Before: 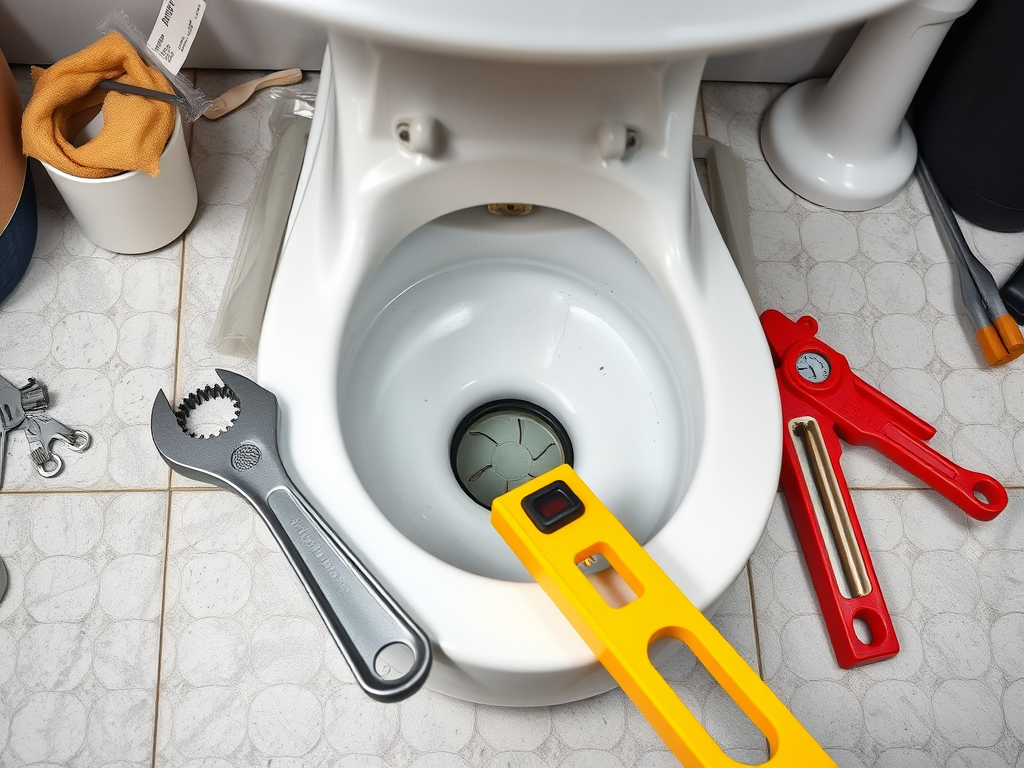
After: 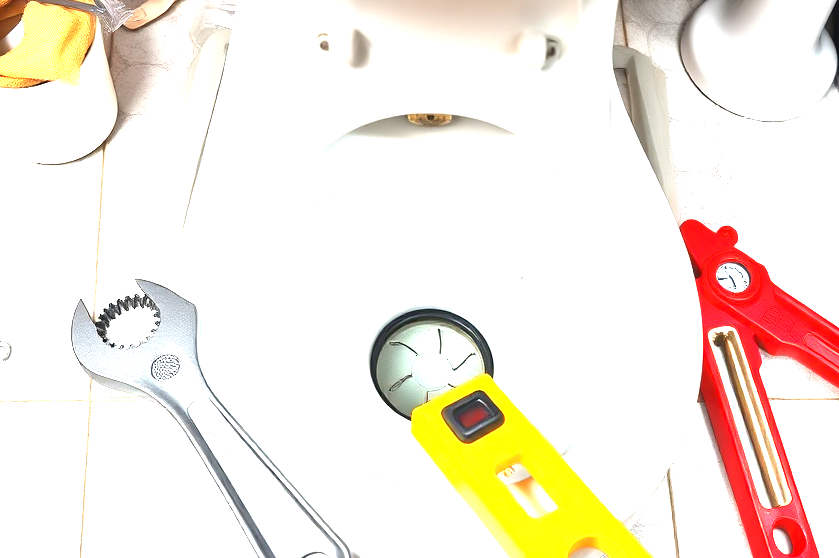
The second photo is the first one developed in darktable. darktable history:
exposure: black level correction 0, exposure 2.327 EV, compensate exposure bias true, compensate highlight preservation false
crop: left 7.856%, top 11.836%, right 10.12%, bottom 15.387%
